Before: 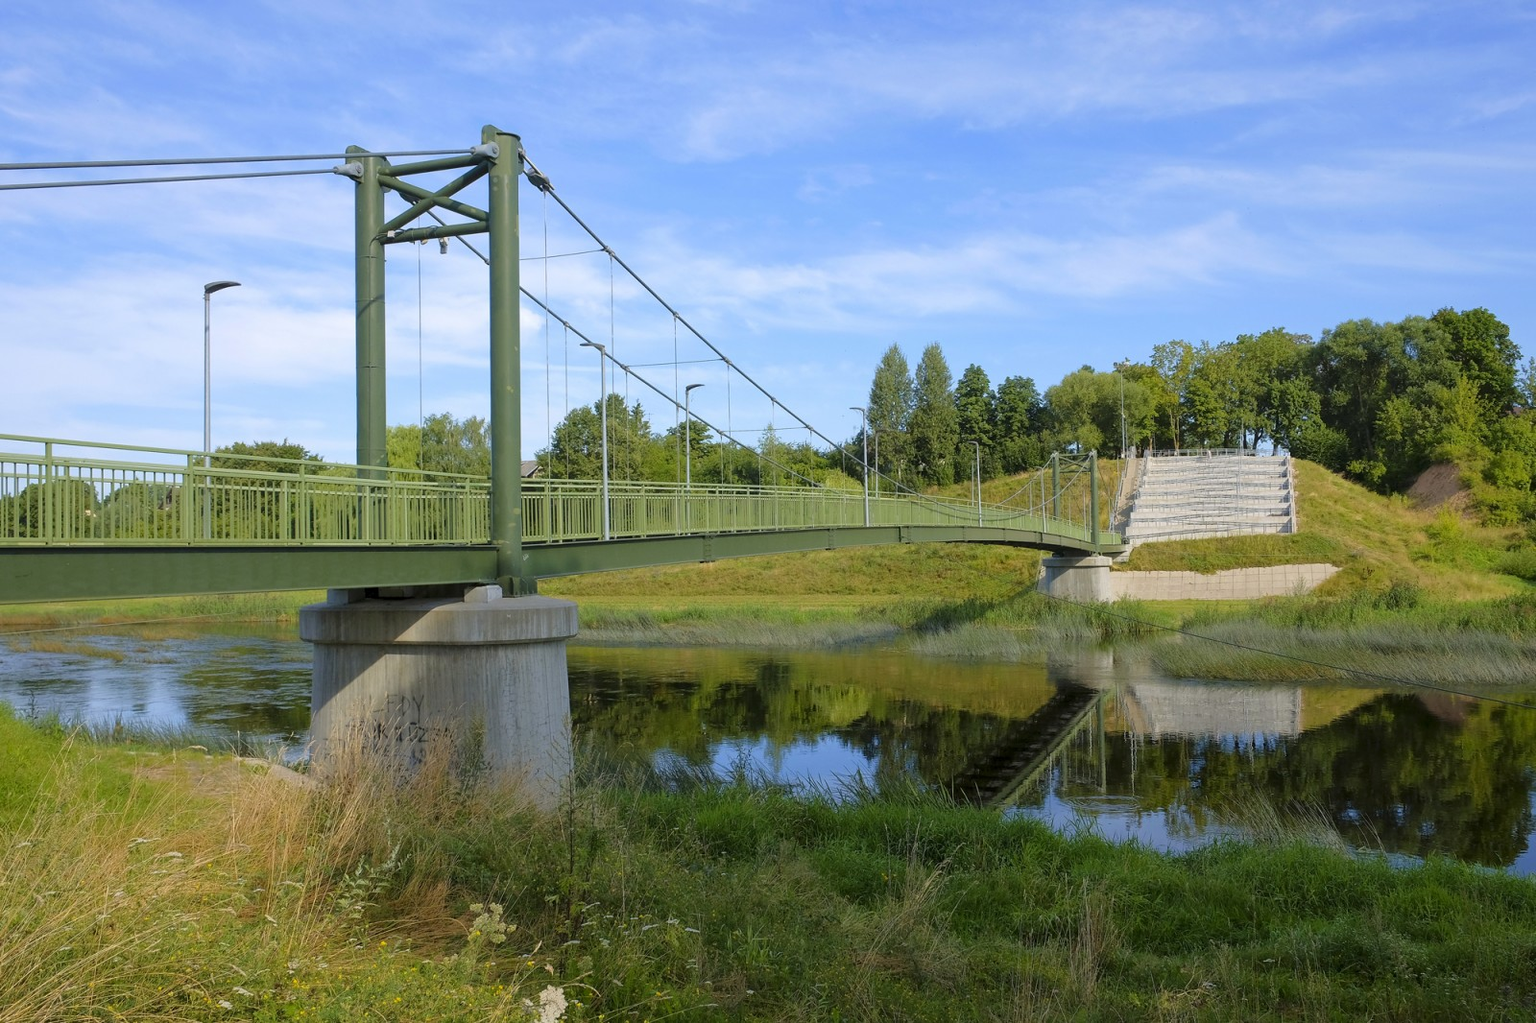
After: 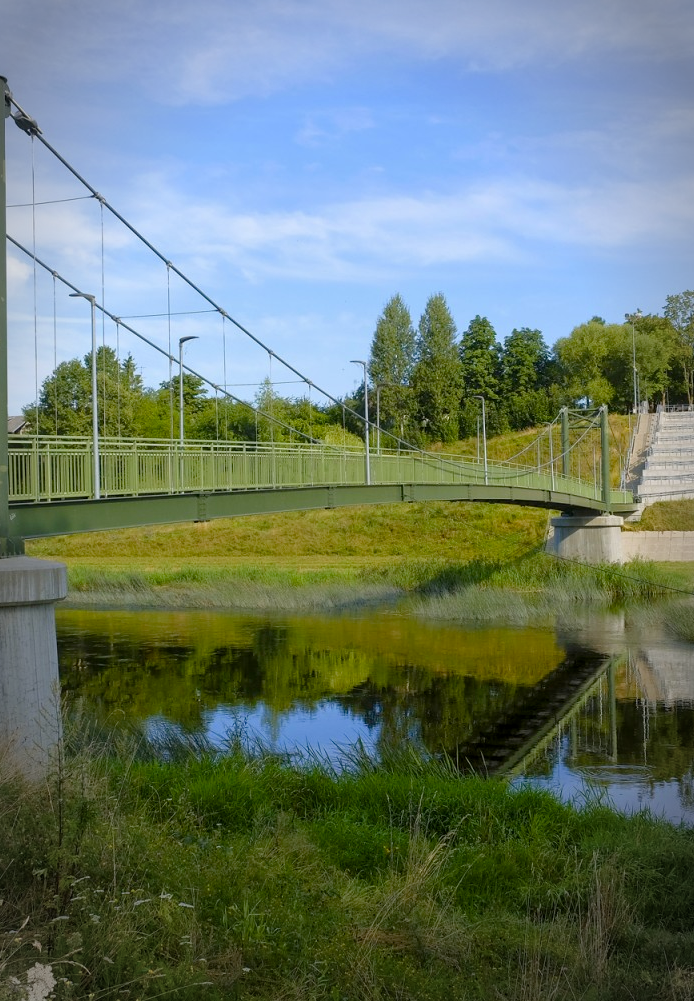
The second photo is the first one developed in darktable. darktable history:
crop: left 33.452%, top 6.025%, right 23.155%
color balance rgb: perceptual saturation grading › global saturation 20%, perceptual saturation grading › highlights -25%, perceptual saturation grading › shadows 25%
exposure: black level correction 0.002, compensate highlight preservation false
vignetting: automatic ratio true
